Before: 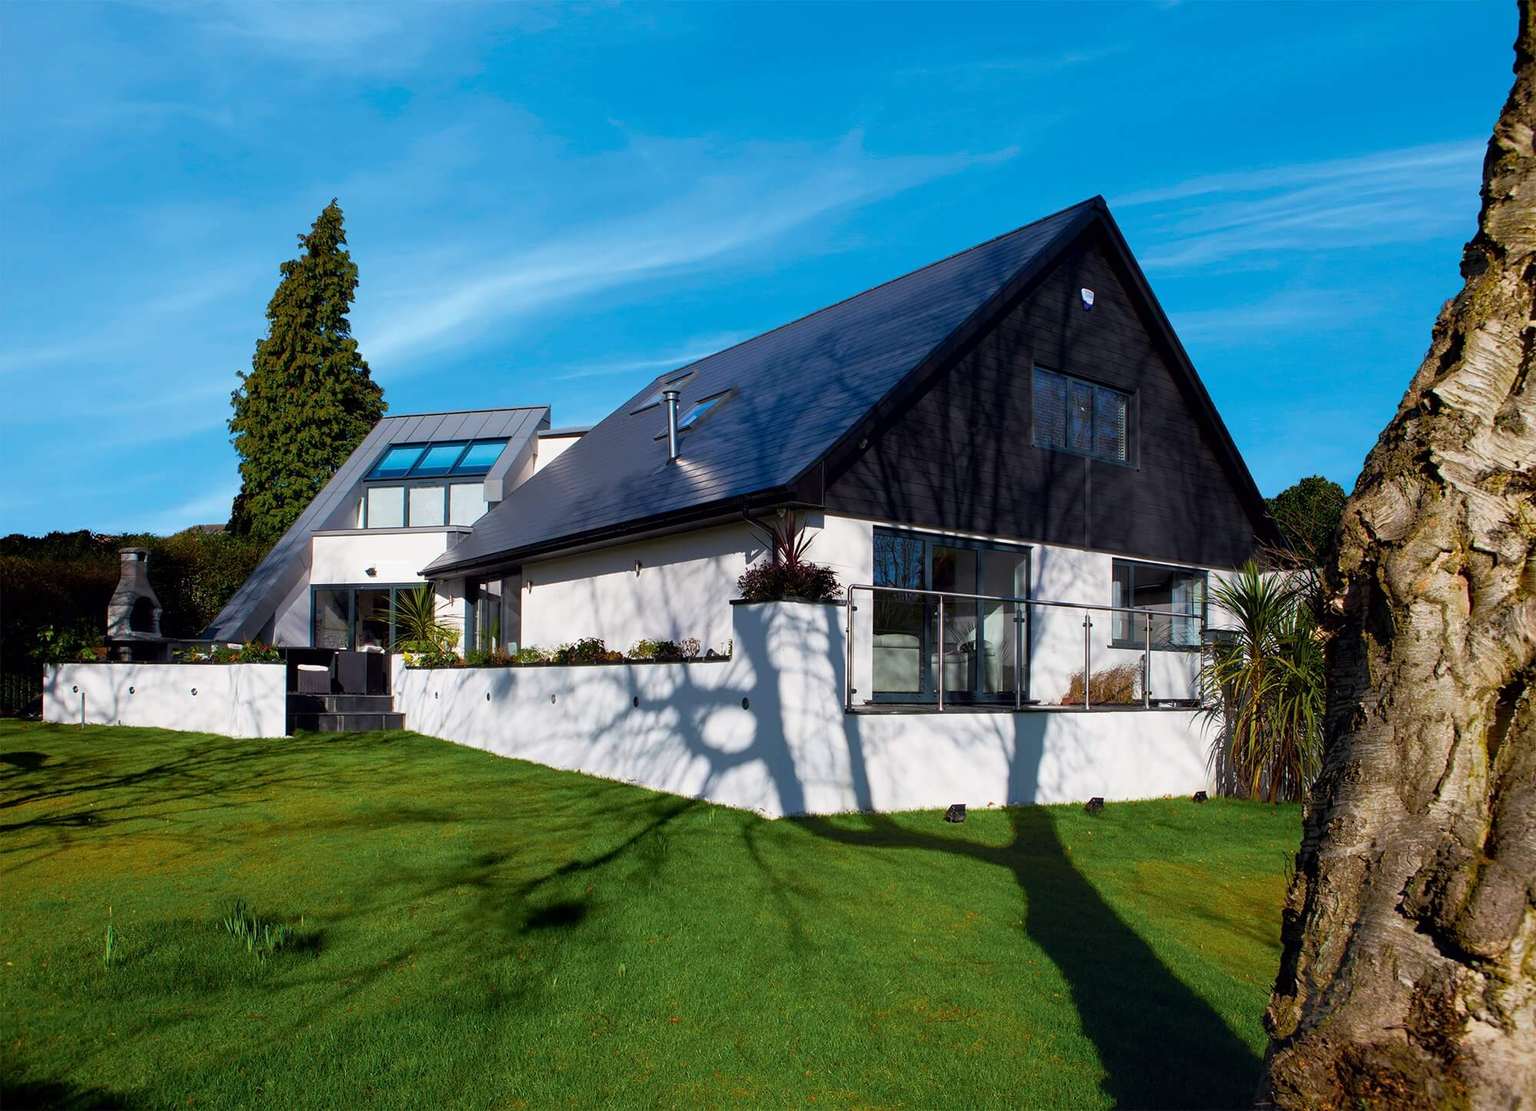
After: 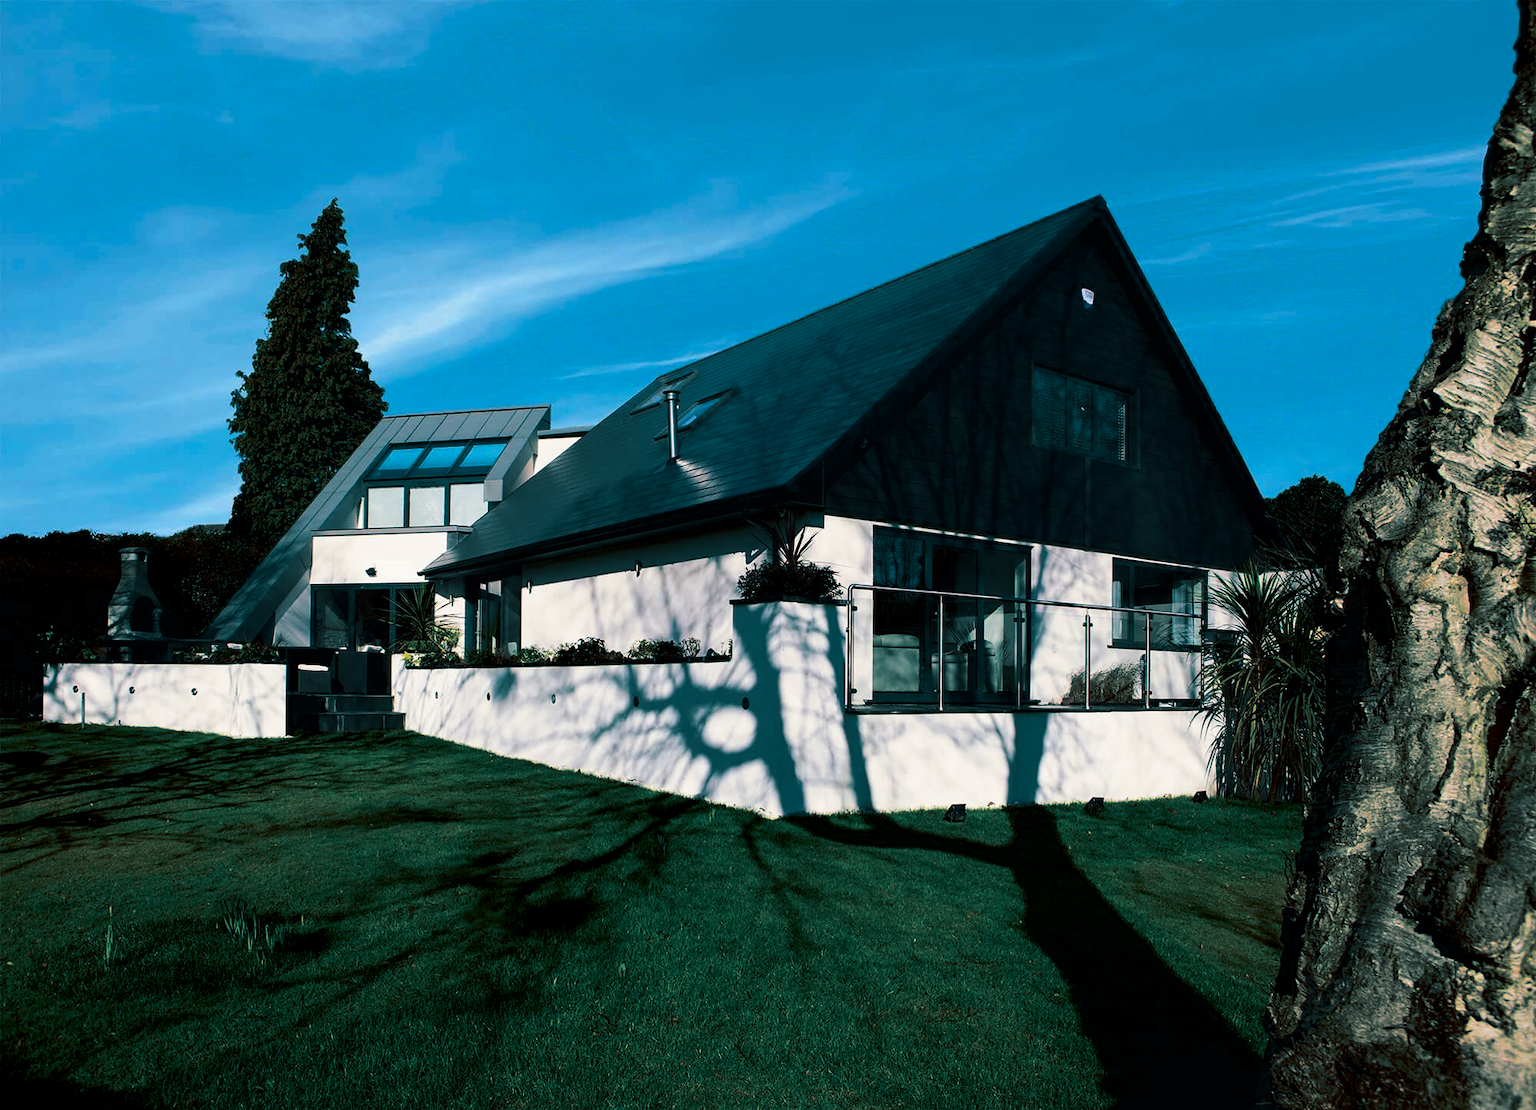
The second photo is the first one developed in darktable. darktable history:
split-toning: shadows › hue 186.43°, highlights › hue 49.29°, compress 30.29%
contrast brightness saturation: contrast 0.19, brightness -0.24, saturation 0.11
